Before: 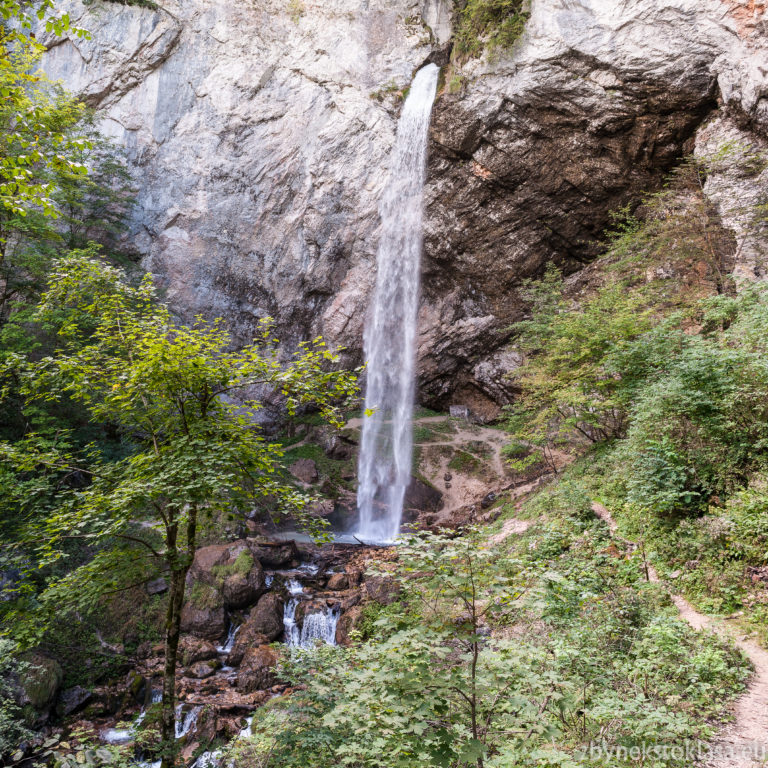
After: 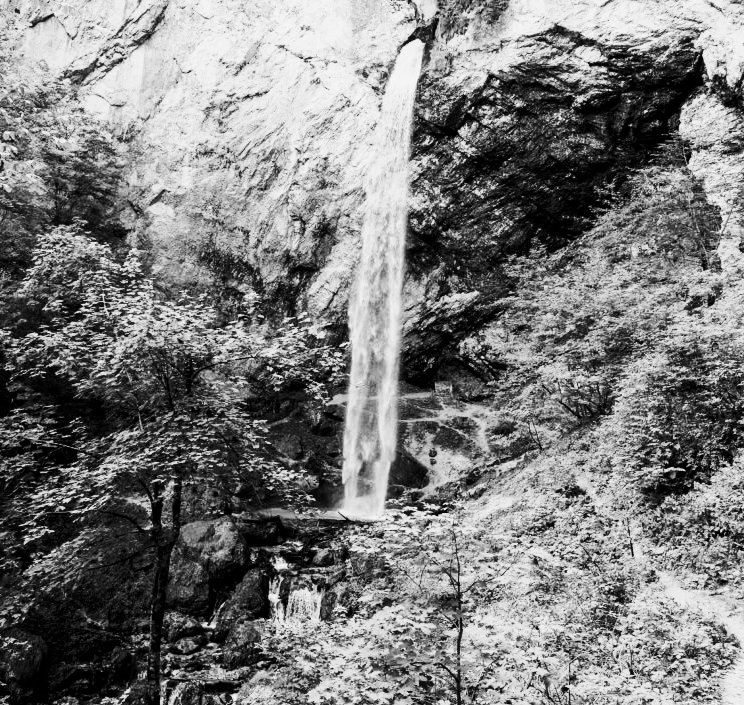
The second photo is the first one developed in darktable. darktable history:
contrast brightness saturation: contrast 0.4, brightness 0.05, saturation 0.25
monochrome: on, module defaults
velvia: strength 39.63%
crop: left 1.964%, top 3.251%, right 1.122%, bottom 4.933%
filmic rgb: black relative exposure -5 EV, white relative exposure 3.5 EV, hardness 3.19, contrast 1.2, highlights saturation mix -30%
color balance: input saturation 134.34%, contrast -10.04%, contrast fulcrum 19.67%, output saturation 133.51%
